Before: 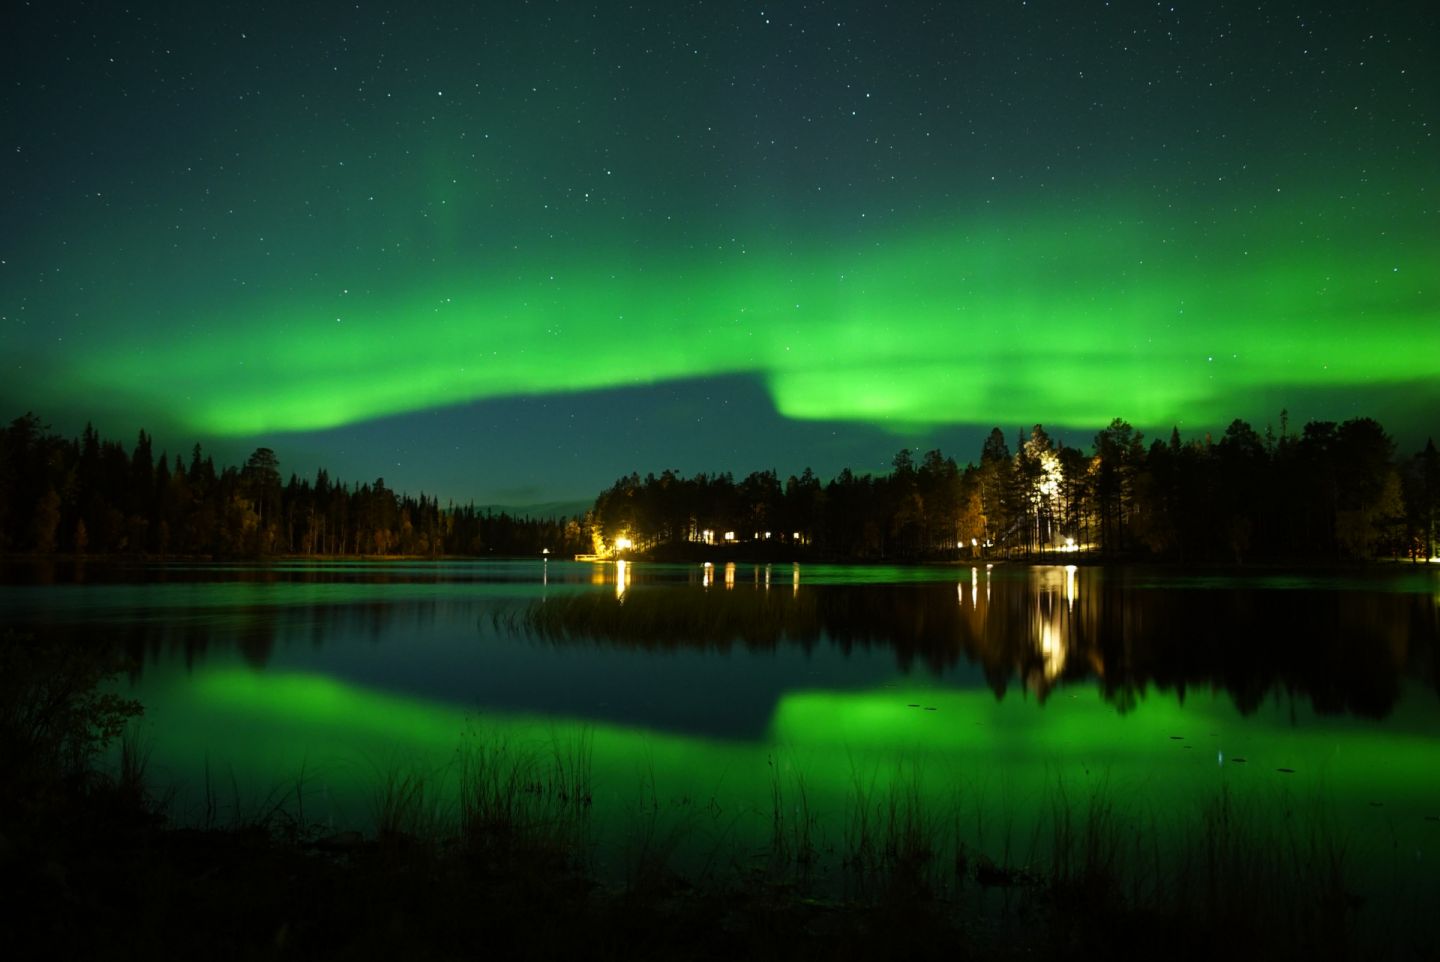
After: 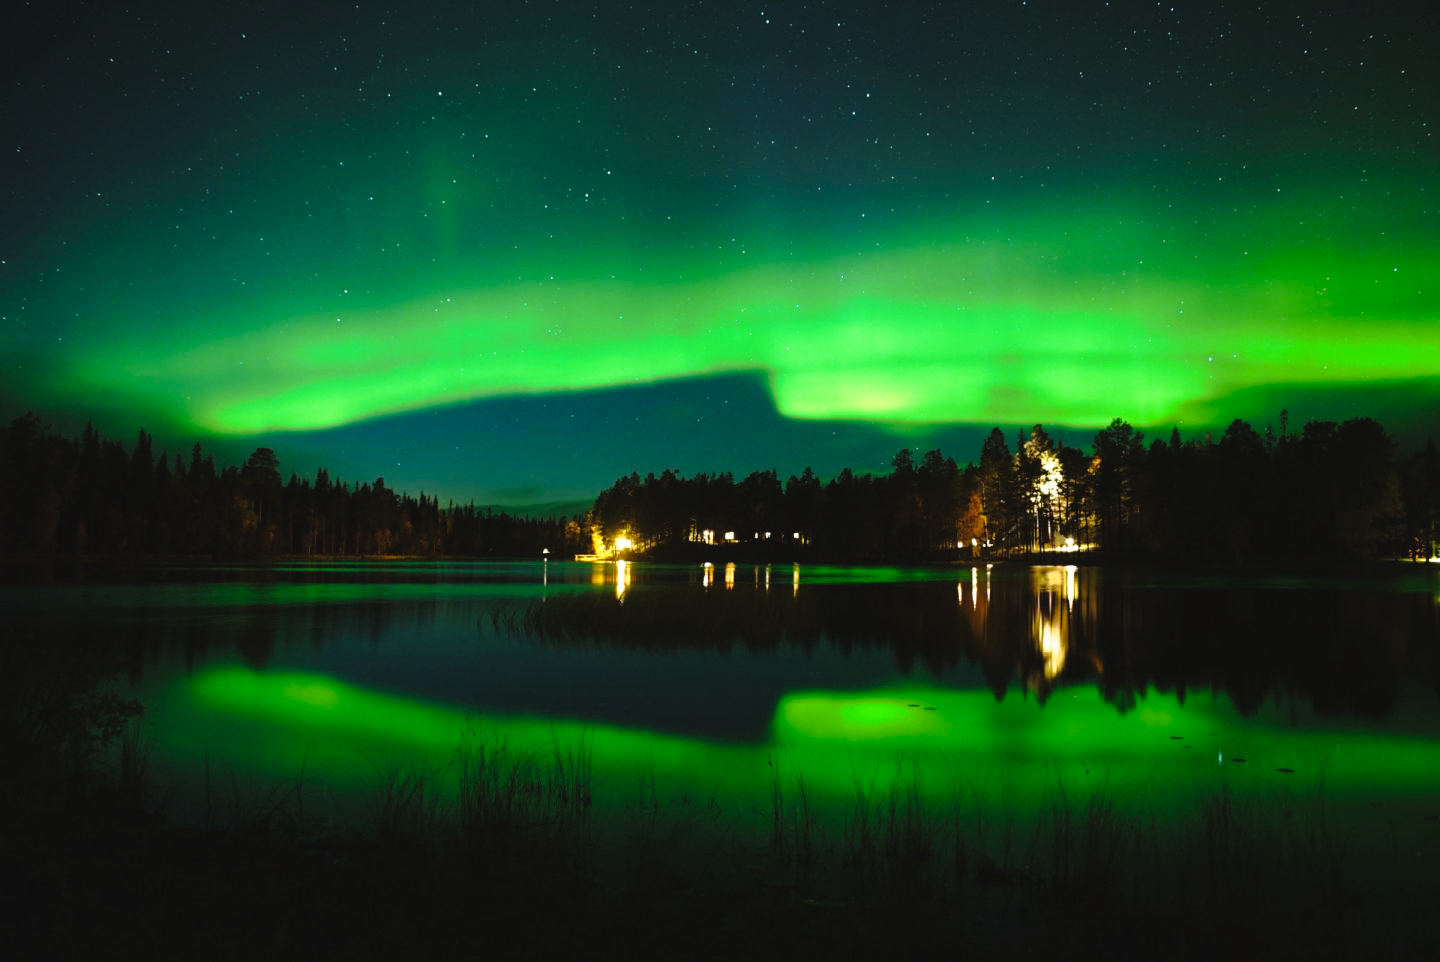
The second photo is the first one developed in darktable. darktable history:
tone curve: curves: ch0 [(0, 0.039) (0.194, 0.159) (0.469, 0.544) (0.693, 0.77) (0.751, 0.871) (1, 1)]; ch1 [(0, 0) (0.508, 0.506) (0.547, 0.563) (0.592, 0.631) (0.715, 0.706) (1, 1)]; ch2 [(0, 0) (0.243, 0.175) (0.362, 0.301) (0.492, 0.515) (0.544, 0.557) (0.595, 0.612) (0.631, 0.641) (1, 1)], preserve colors none
